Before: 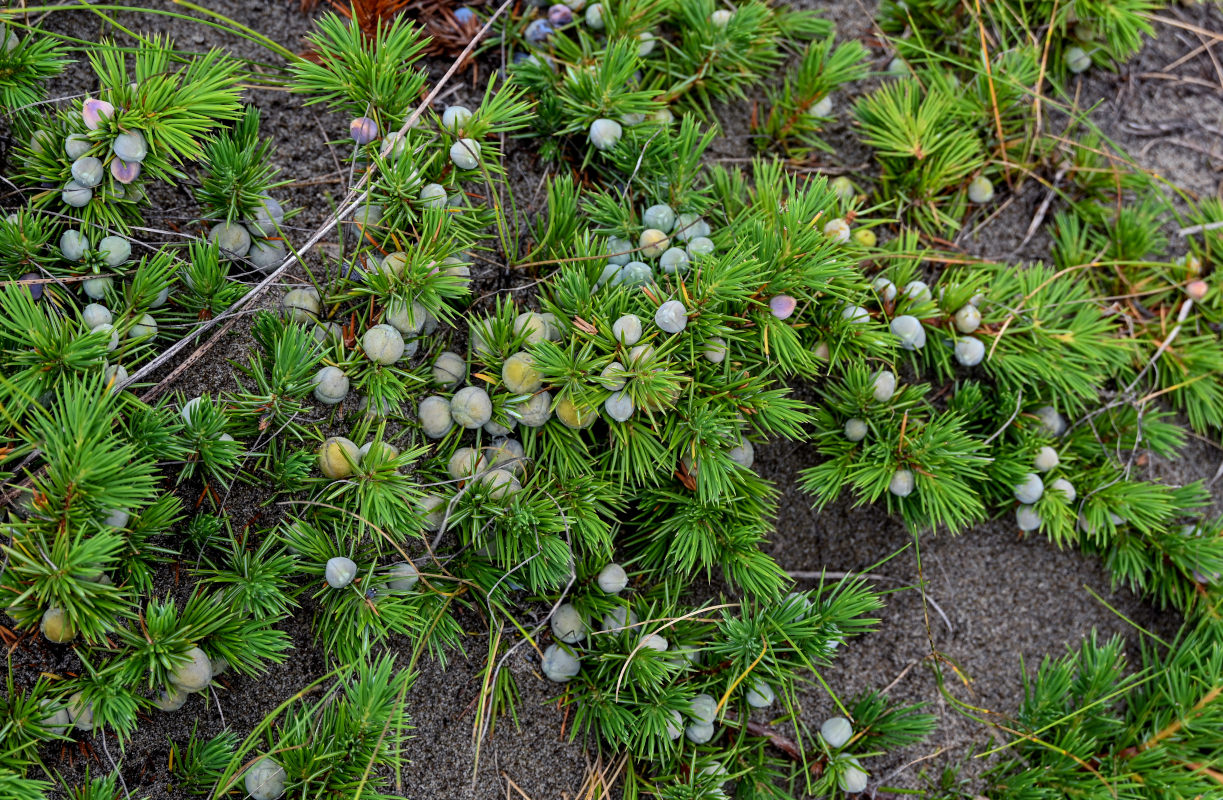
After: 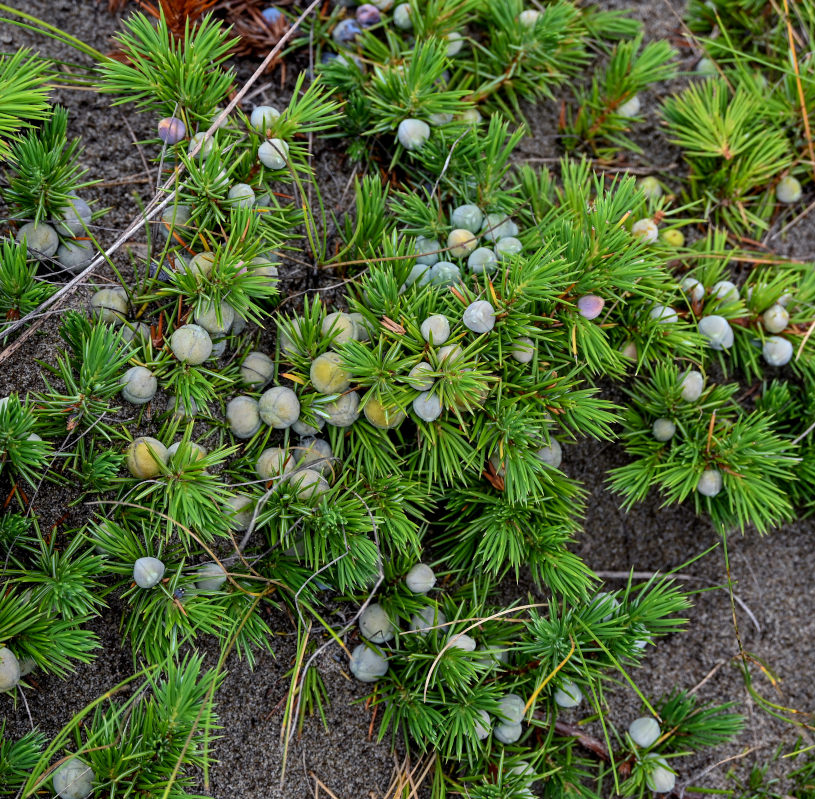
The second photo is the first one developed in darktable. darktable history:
sharpen: radius 2.883, amount 0.868, threshold 47.523
crop and rotate: left 15.754%, right 17.579%
